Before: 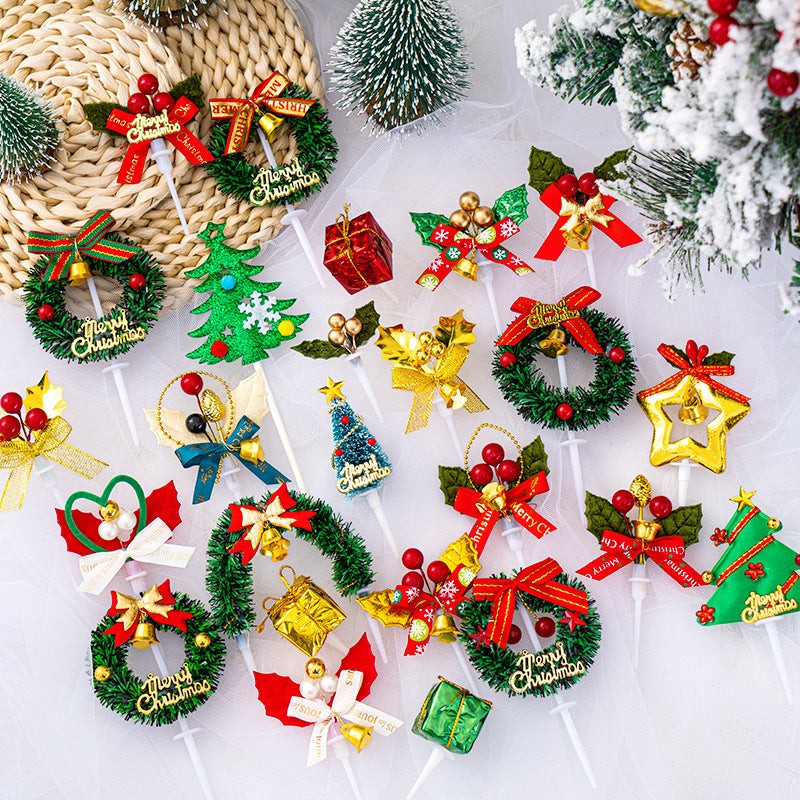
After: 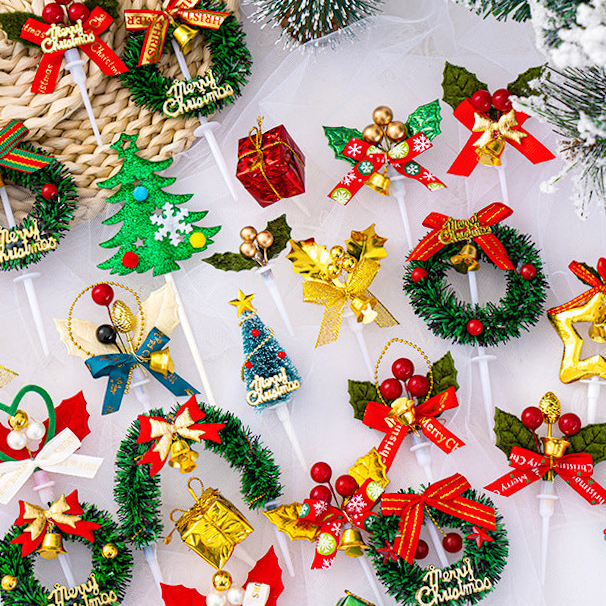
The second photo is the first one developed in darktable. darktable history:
crop and rotate: left 11.831%, top 11.346%, right 13.429%, bottom 13.899%
rotate and perspective: rotation 0.8°, automatic cropping off
